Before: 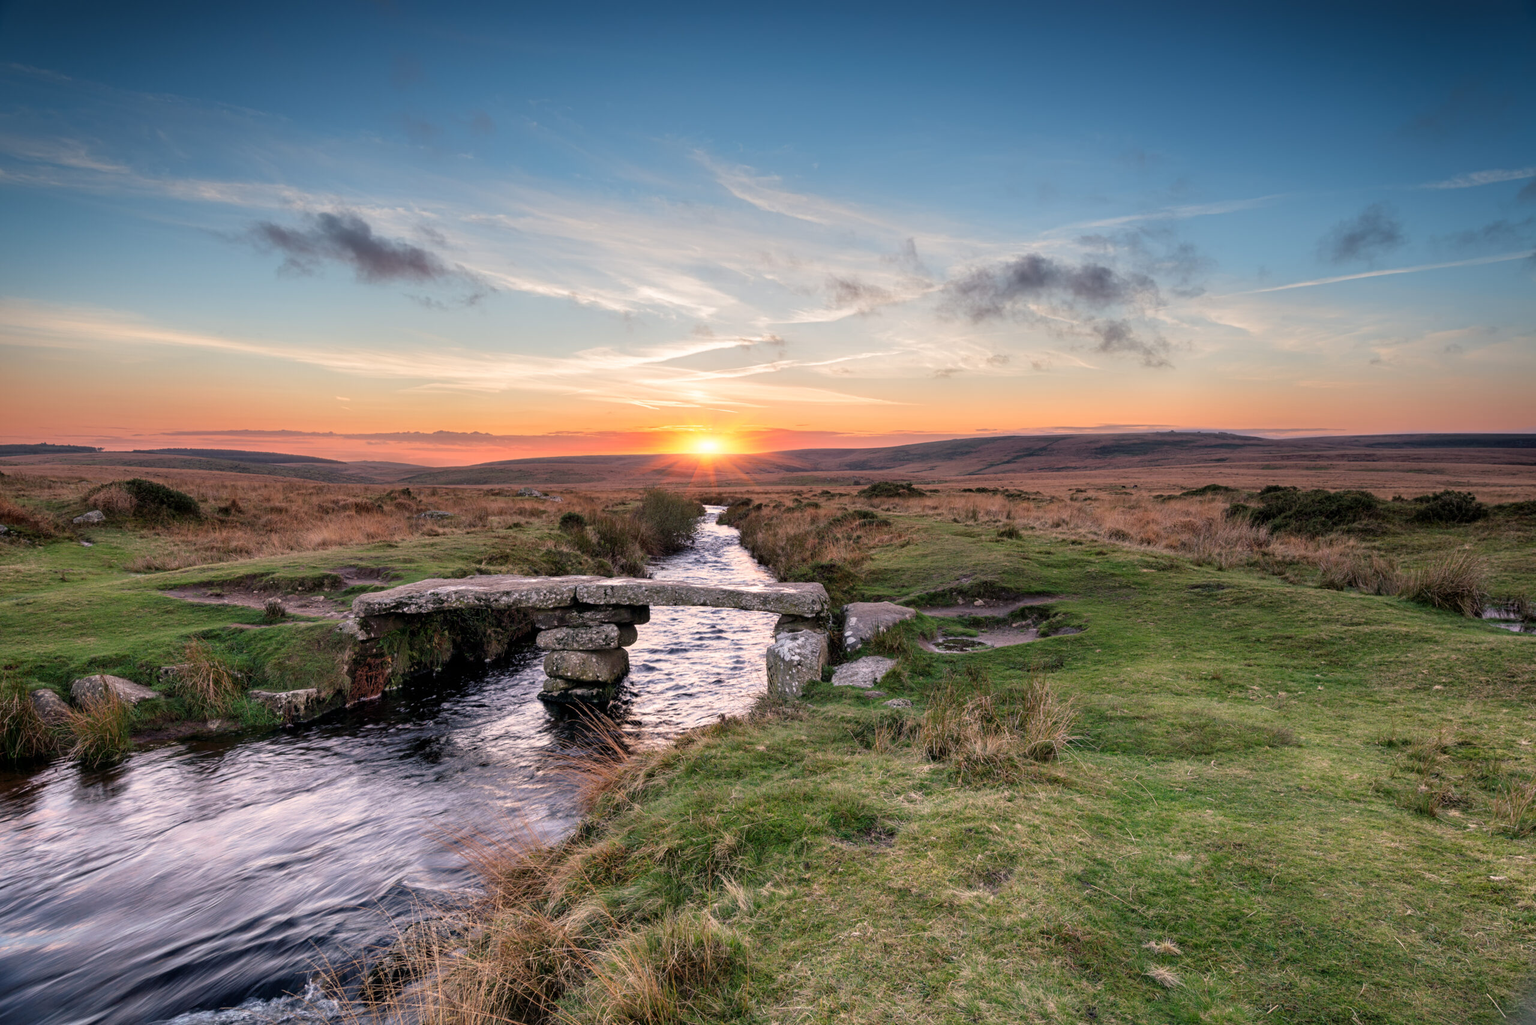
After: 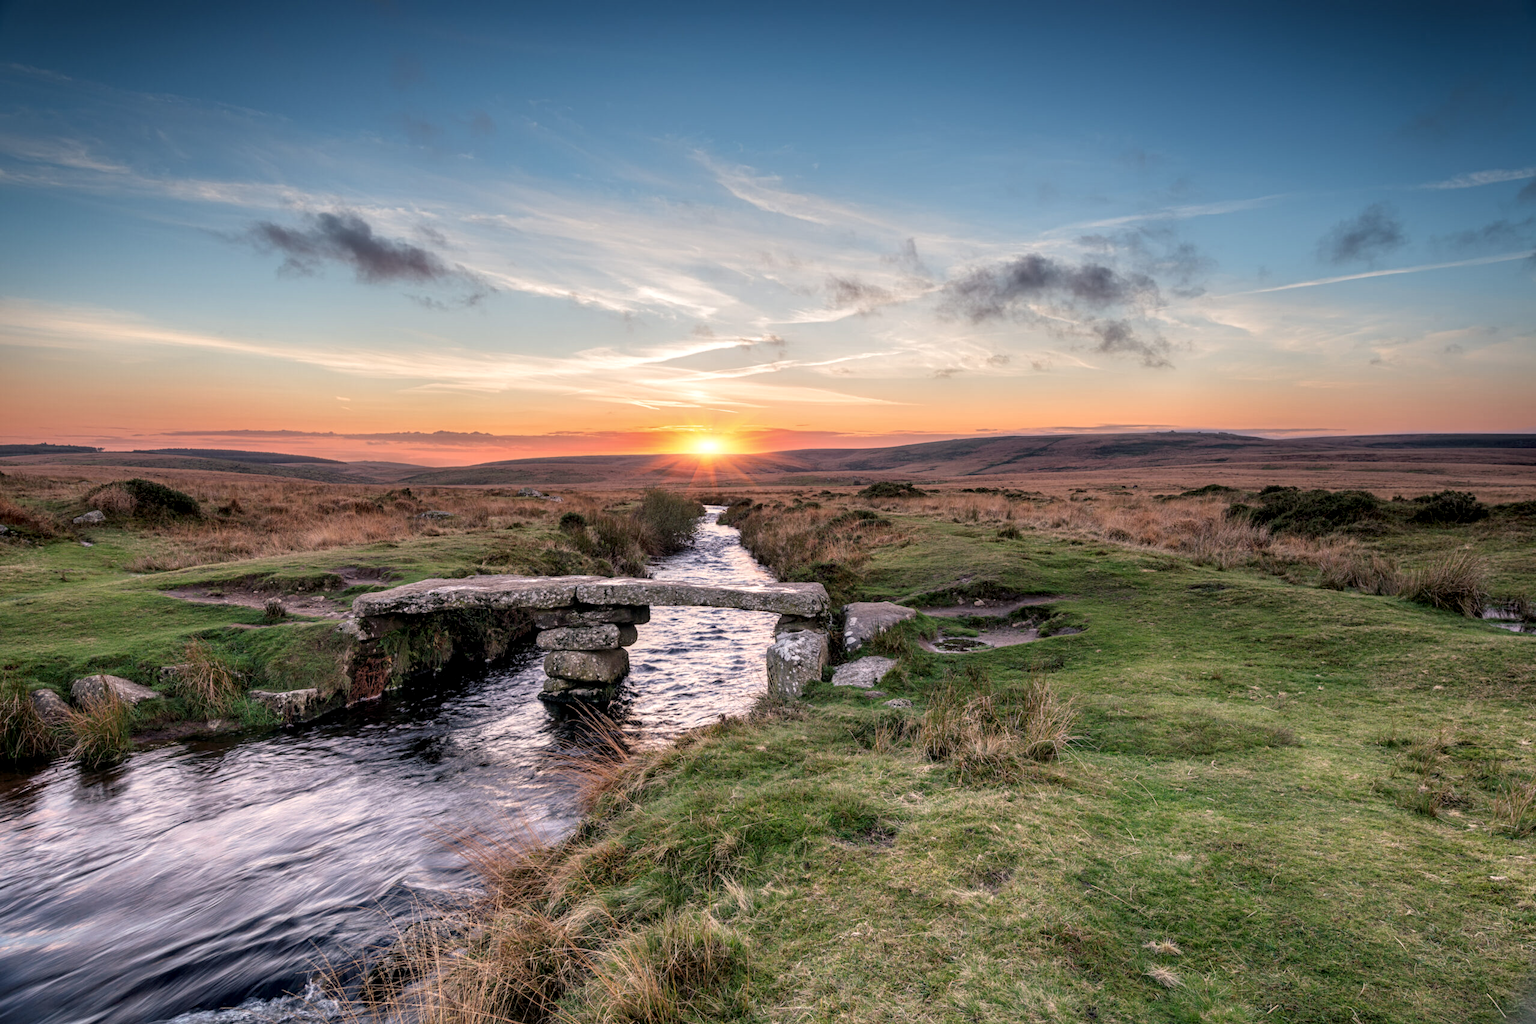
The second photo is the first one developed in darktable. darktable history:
rotate and perspective: crop left 0, crop top 0
local contrast: on, module defaults
contrast brightness saturation: saturation -0.05
